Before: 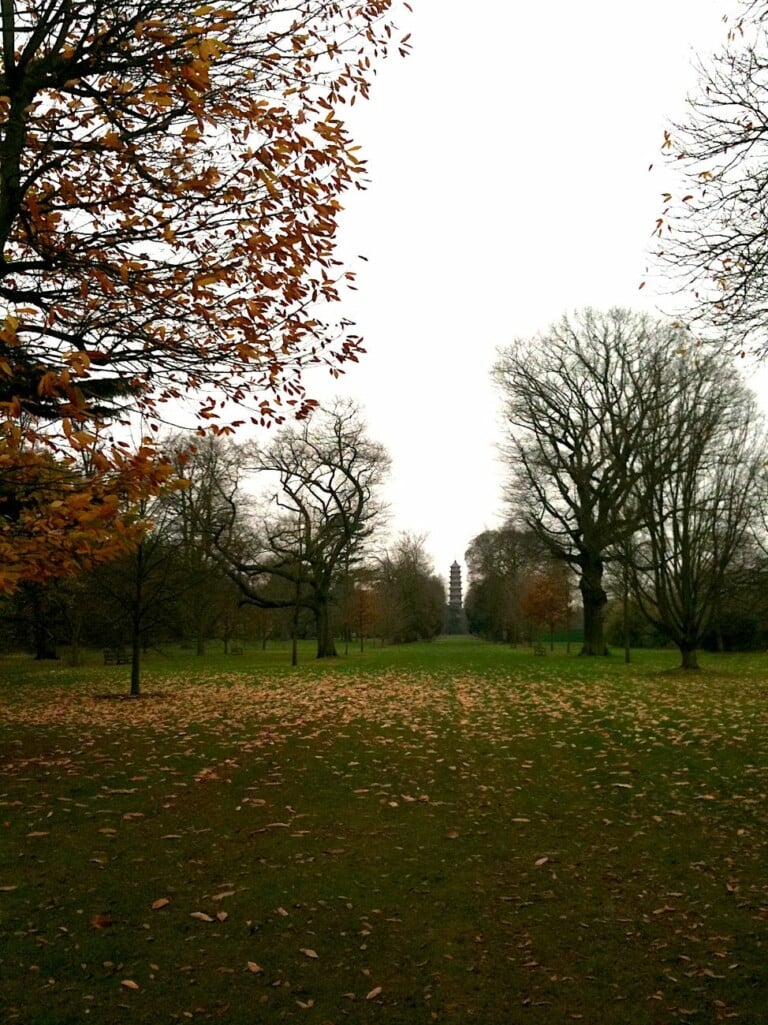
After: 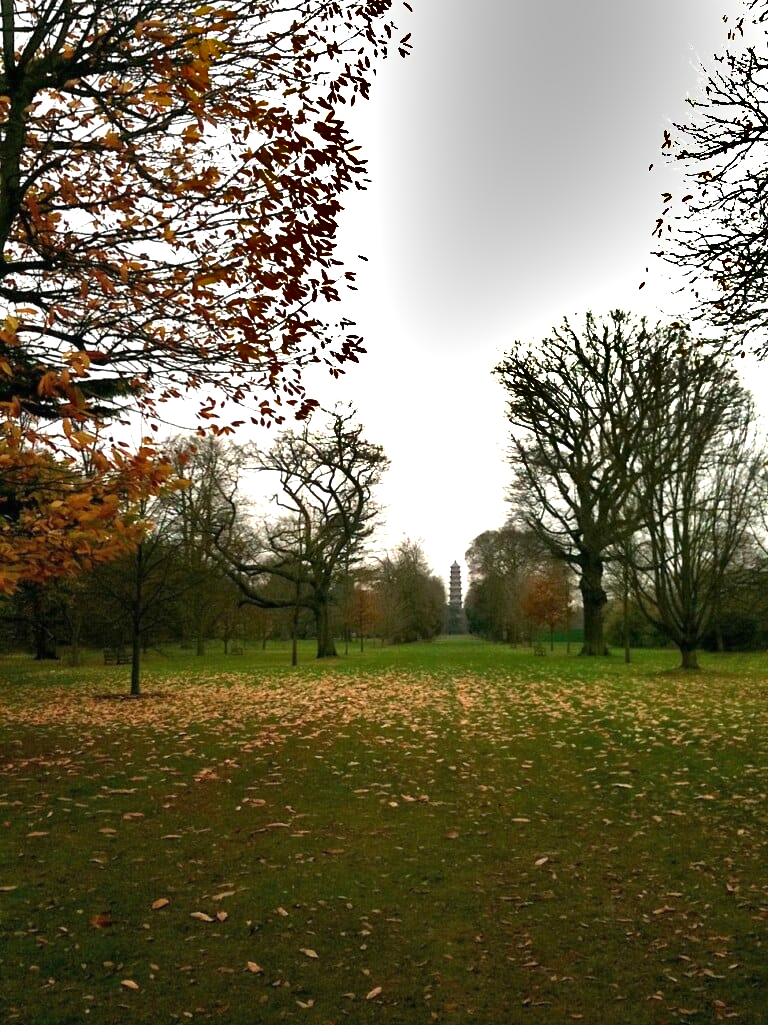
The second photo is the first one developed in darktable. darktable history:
exposure: black level correction 0, exposure 0.7 EV, compensate exposure bias true, compensate highlight preservation false
shadows and highlights: shadows 20.91, highlights -82.73, soften with gaussian
